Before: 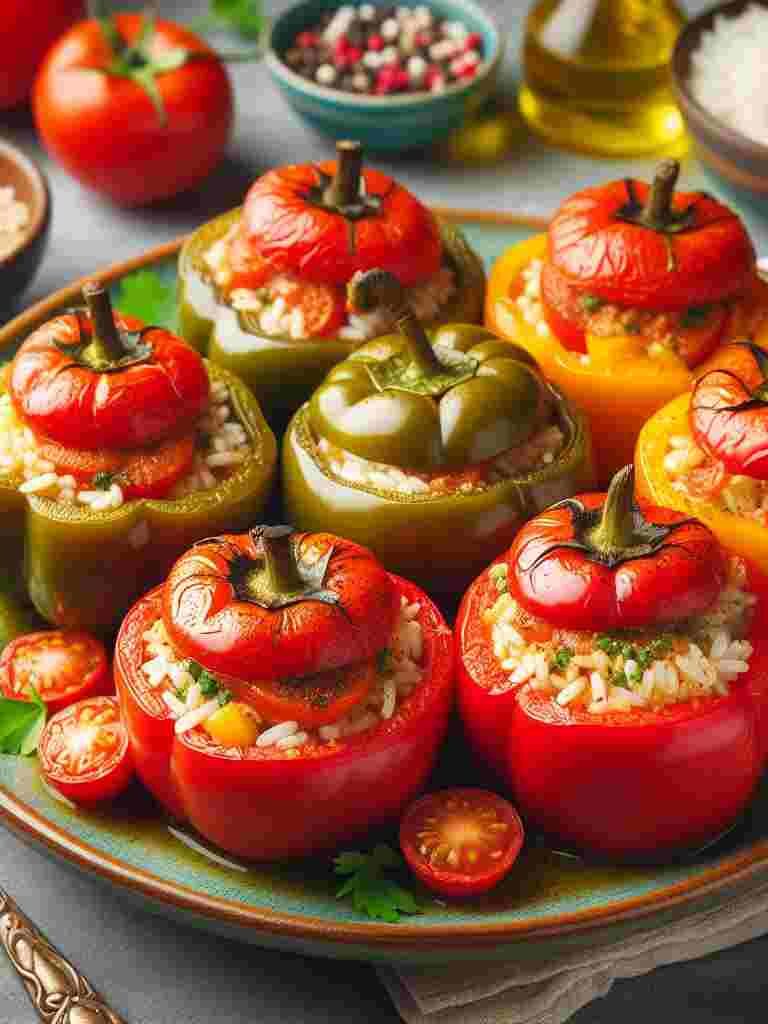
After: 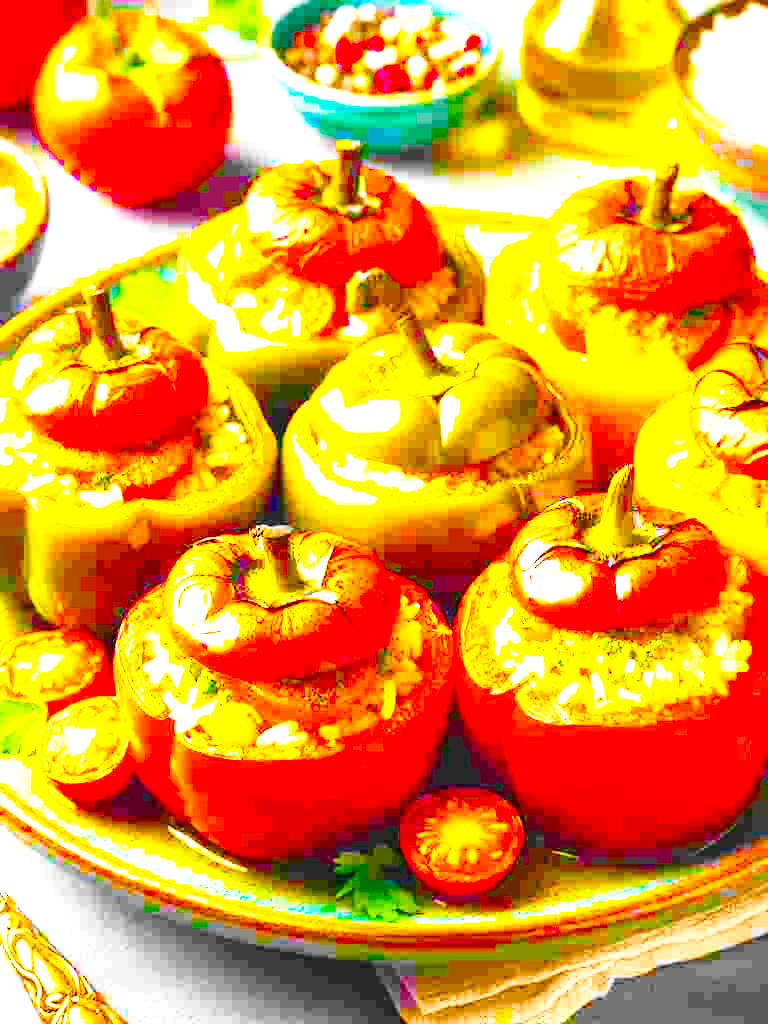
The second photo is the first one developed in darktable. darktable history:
exposure: black level correction 0, exposure 1.388 EV, compensate exposure bias true, compensate highlight preservation false
color balance rgb: linear chroma grading › global chroma 20%, perceptual saturation grading › global saturation 65%, perceptual saturation grading › highlights 50%, perceptual saturation grading › shadows 30%, perceptual brilliance grading › global brilliance 12%, perceptual brilliance grading › highlights 15%, global vibrance 20%
base curve: curves: ch0 [(0, 0) (0.028, 0.03) (0.121, 0.232) (0.46, 0.748) (0.859, 0.968) (1, 1)], preserve colors none
